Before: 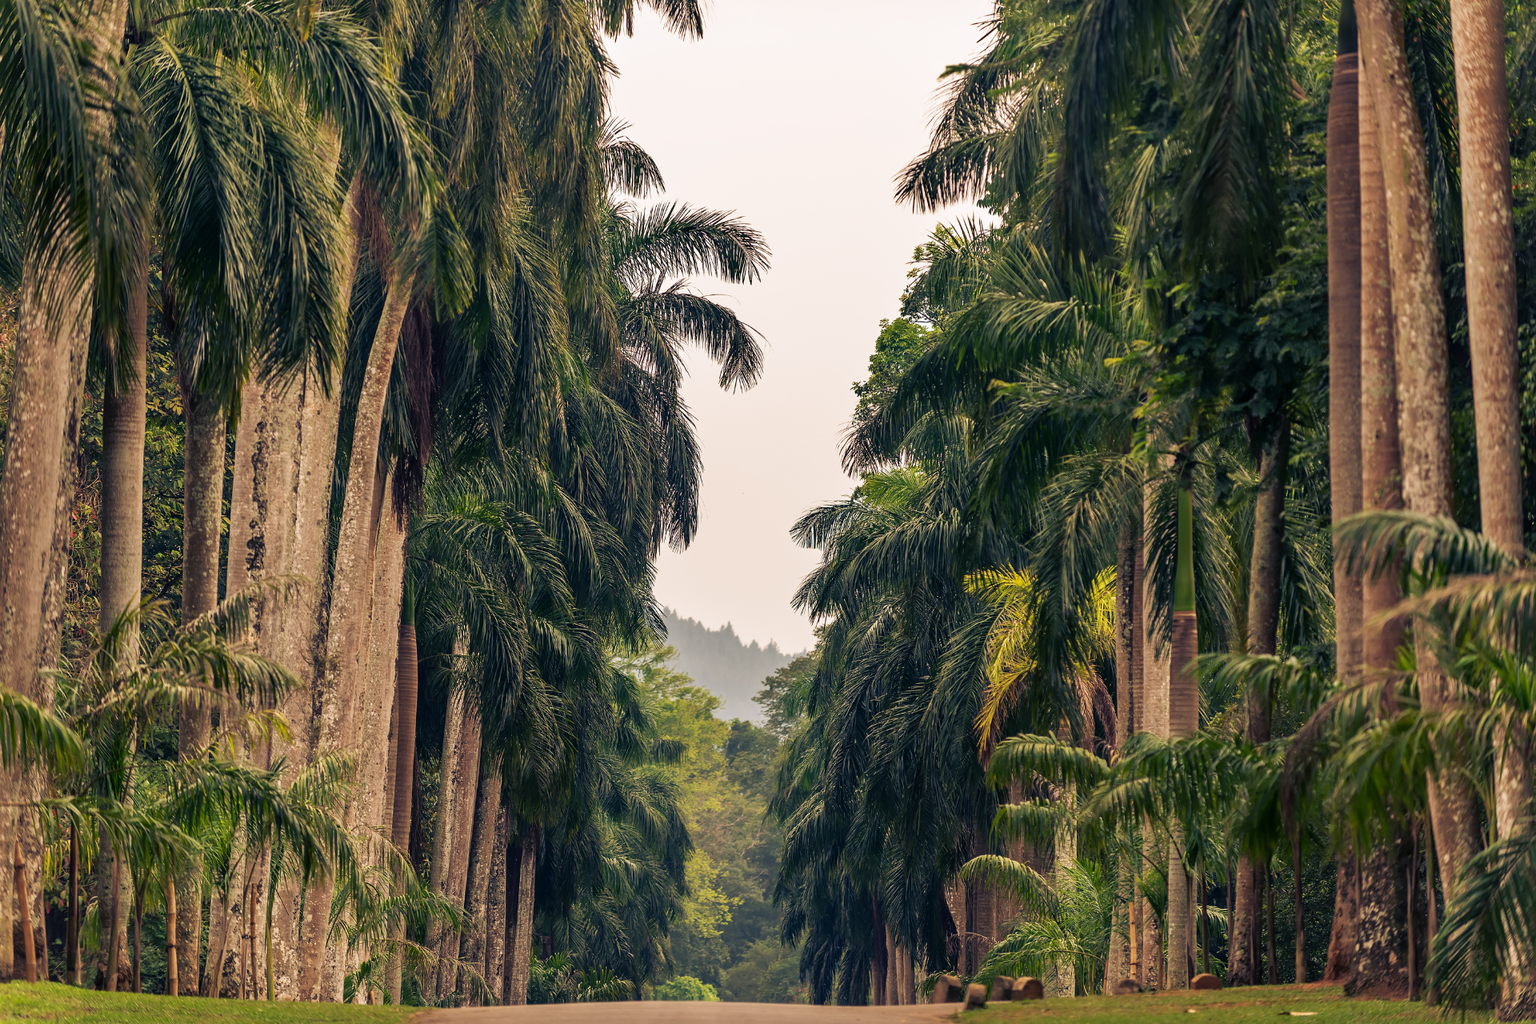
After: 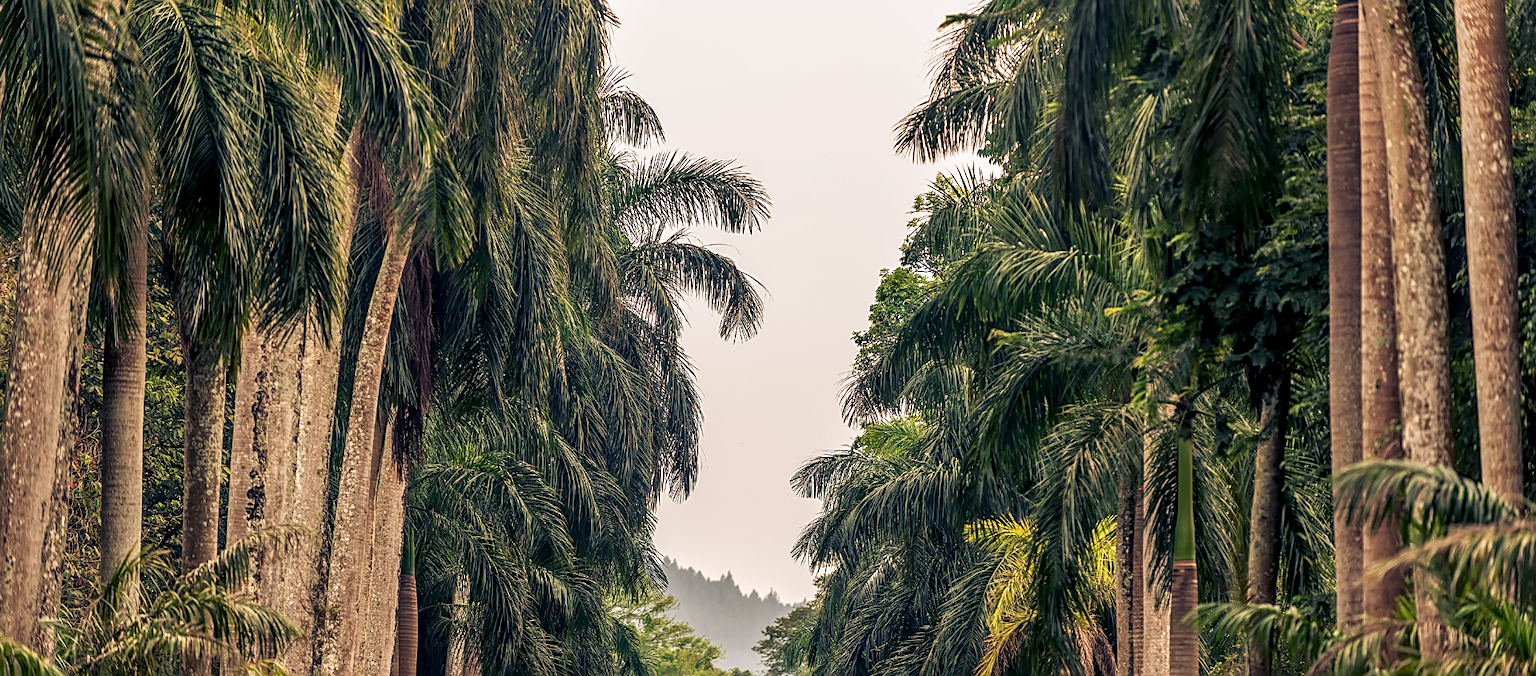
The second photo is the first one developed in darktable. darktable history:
crop and rotate: top 4.964%, bottom 28.89%
sharpen: on, module defaults
local contrast: highlights 62%, detail 143%, midtone range 0.433
